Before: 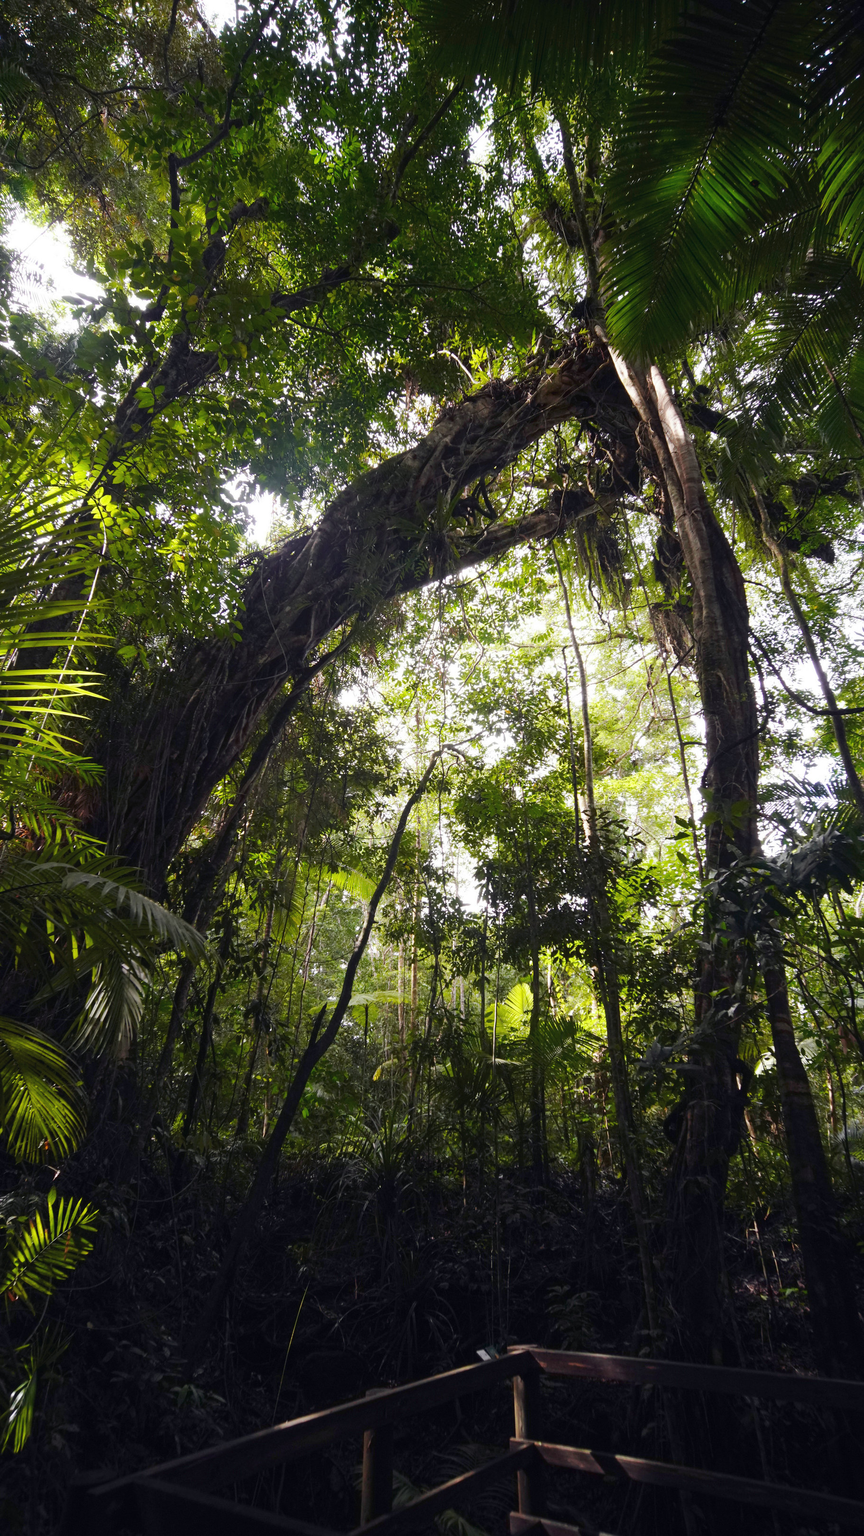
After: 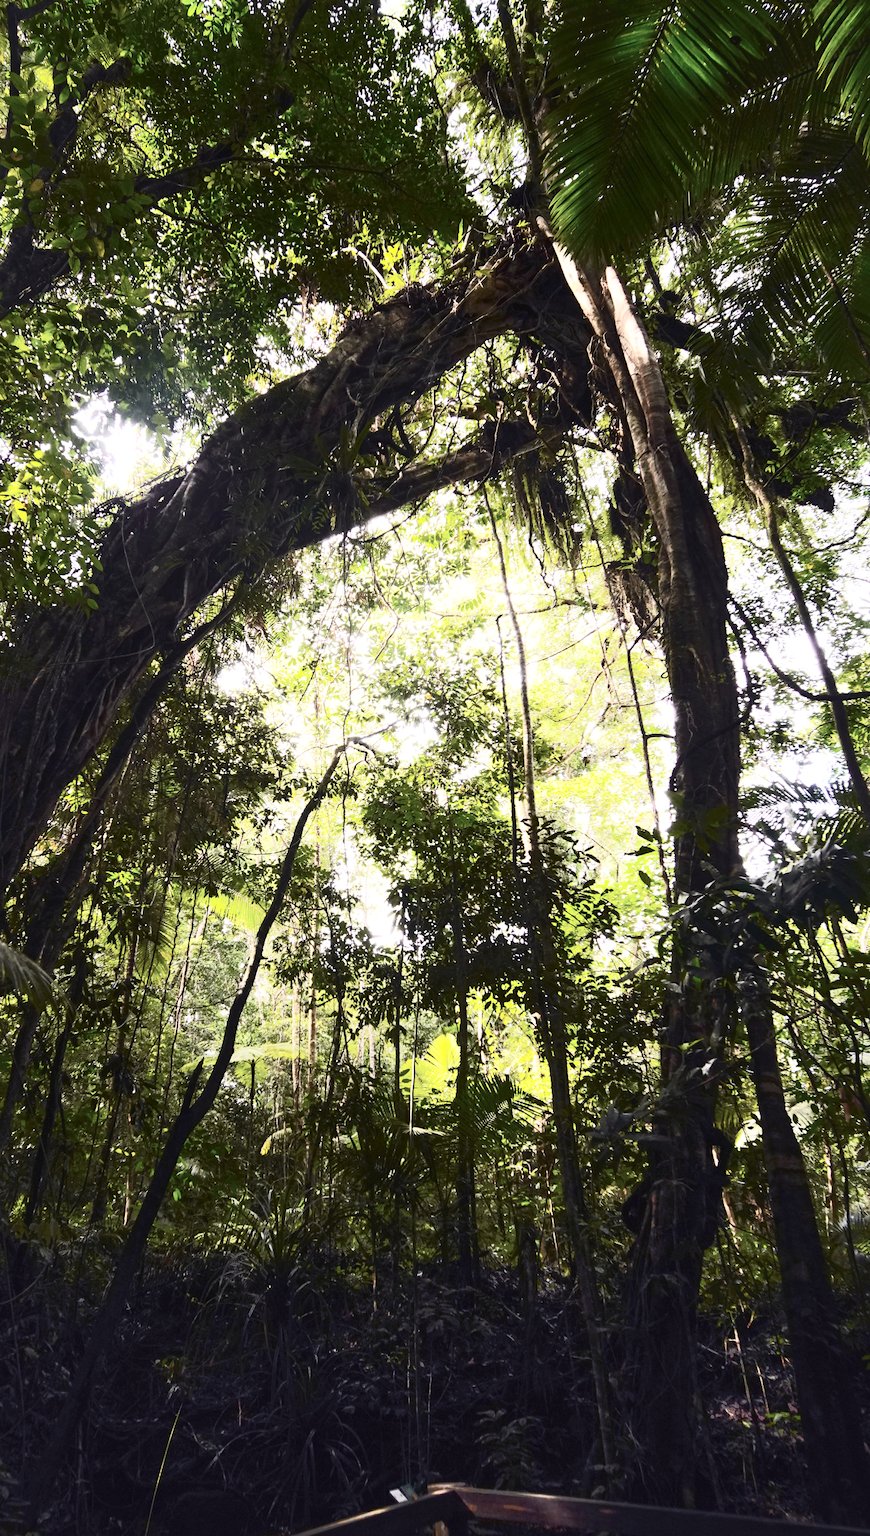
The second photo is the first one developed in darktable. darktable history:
shadows and highlights: shadows 61.5, white point adjustment 0.313, highlights -33.58, compress 83.48%
tone curve: curves: ch0 [(0, 0) (0.739, 0.837) (1, 1)]; ch1 [(0, 0) (0.226, 0.261) (0.383, 0.397) (0.462, 0.473) (0.498, 0.502) (0.521, 0.52) (0.578, 0.57) (1, 1)]; ch2 [(0, 0) (0.438, 0.456) (0.5, 0.5) (0.547, 0.557) (0.597, 0.58) (0.629, 0.603) (1, 1)], color space Lab, independent channels, preserve colors none
crop: left 18.896%, top 9.85%, right 0%, bottom 9.637%
tone equalizer: edges refinement/feathering 500, mask exposure compensation -1.57 EV, preserve details no
contrast brightness saturation: contrast 0.375, brightness 0.098
exposure: exposure 0.131 EV, compensate highlight preservation false
